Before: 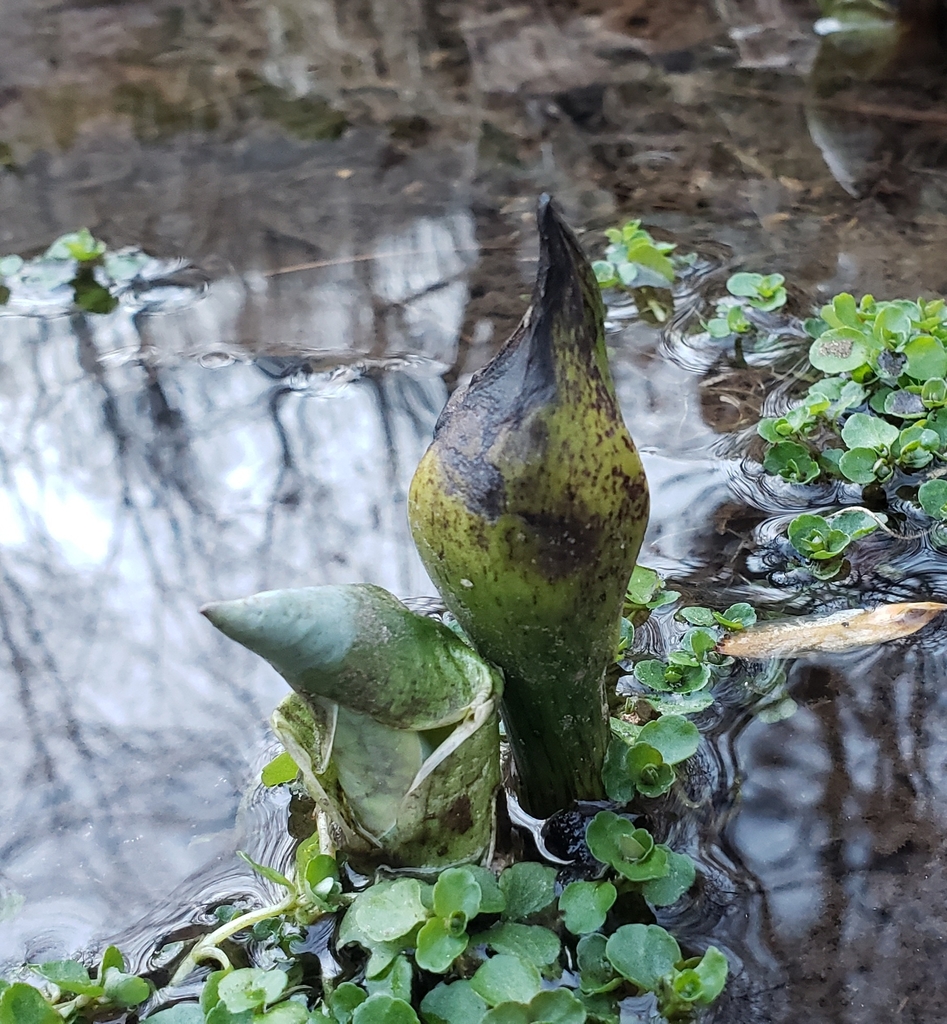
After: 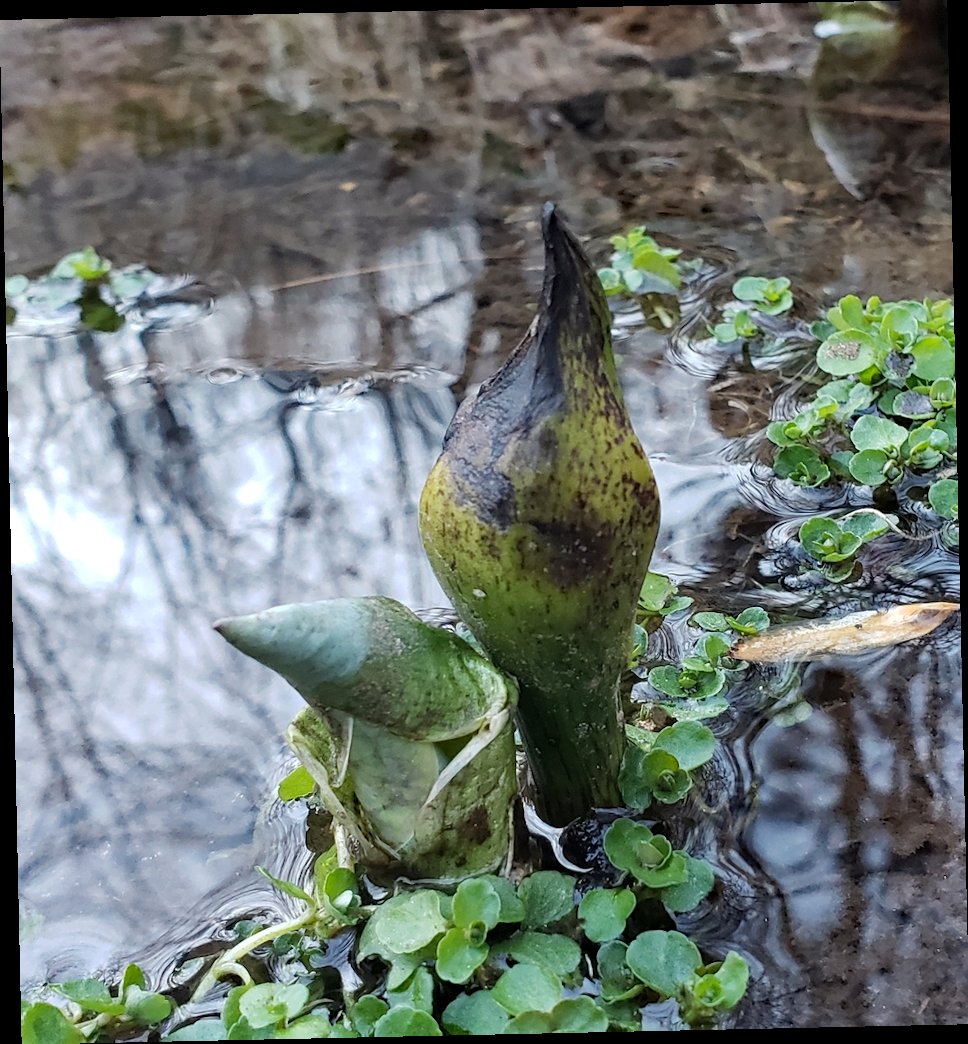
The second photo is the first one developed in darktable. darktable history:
shadows and highlights: shadows 37.27, highlights -28.18, soften with gaussian
rotate and perspective: rotation -1.24°, automatic cropping off
haze removal: compatibility mode true, adaptive false
